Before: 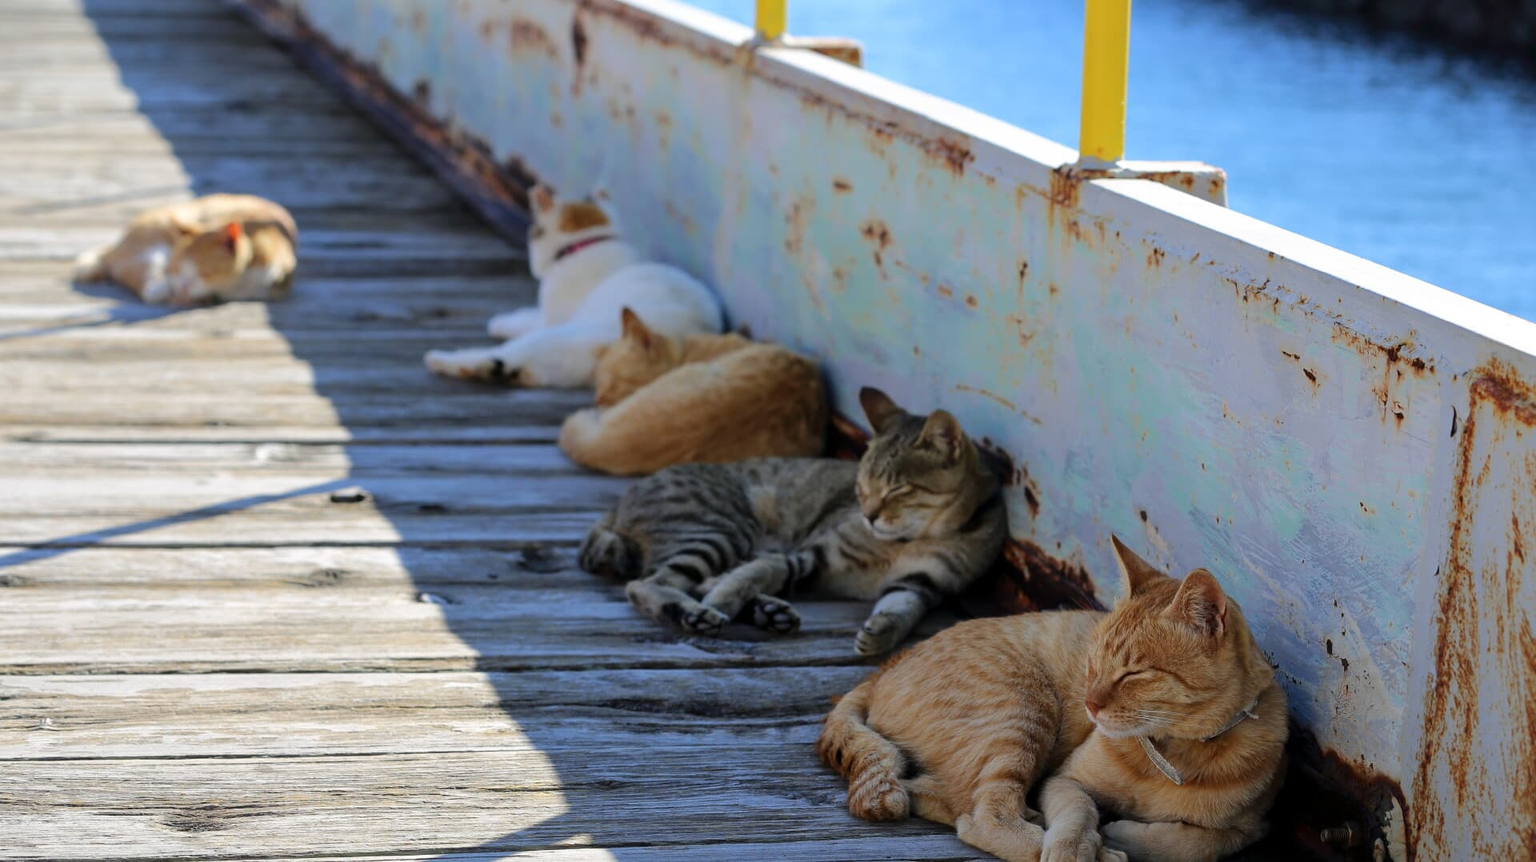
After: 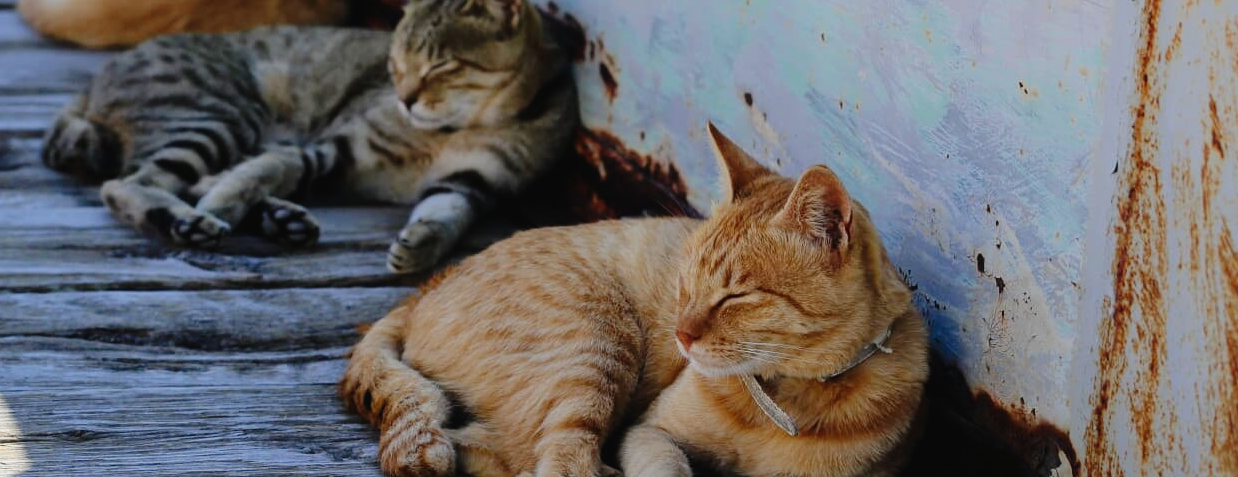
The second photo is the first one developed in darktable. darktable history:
crop and rotate: left 35.482%, top 50.717%, bottom 5.005%
tone curve: curves: ch0 [(0, 0.021) (0.049, 0.044) (0.152, 0.14) (0.328, 0.377) (0.473, 0.543) (0.641, 0.705) (0.868, 0.887) (1, 0.969)]; ch1 [(0, 0) (0.302, 0.331) (0.427, 0.433) (0.472, 0.47) (0.502, 0.503) (0.522, 0.526) (0.564, 0.591) (0.602, 0.632) (0.677, 0.701) (0.859, 0.885) (1, 1)]; ch2 [(0, 0) (0.33, 0.301) (0.447, 0.44) (0.487, 0.496) (0.502, 0.516) (0.535, 0.554) (0.565, 0.598) (0.618, 0.629) (1, 1)], preserve colors none
